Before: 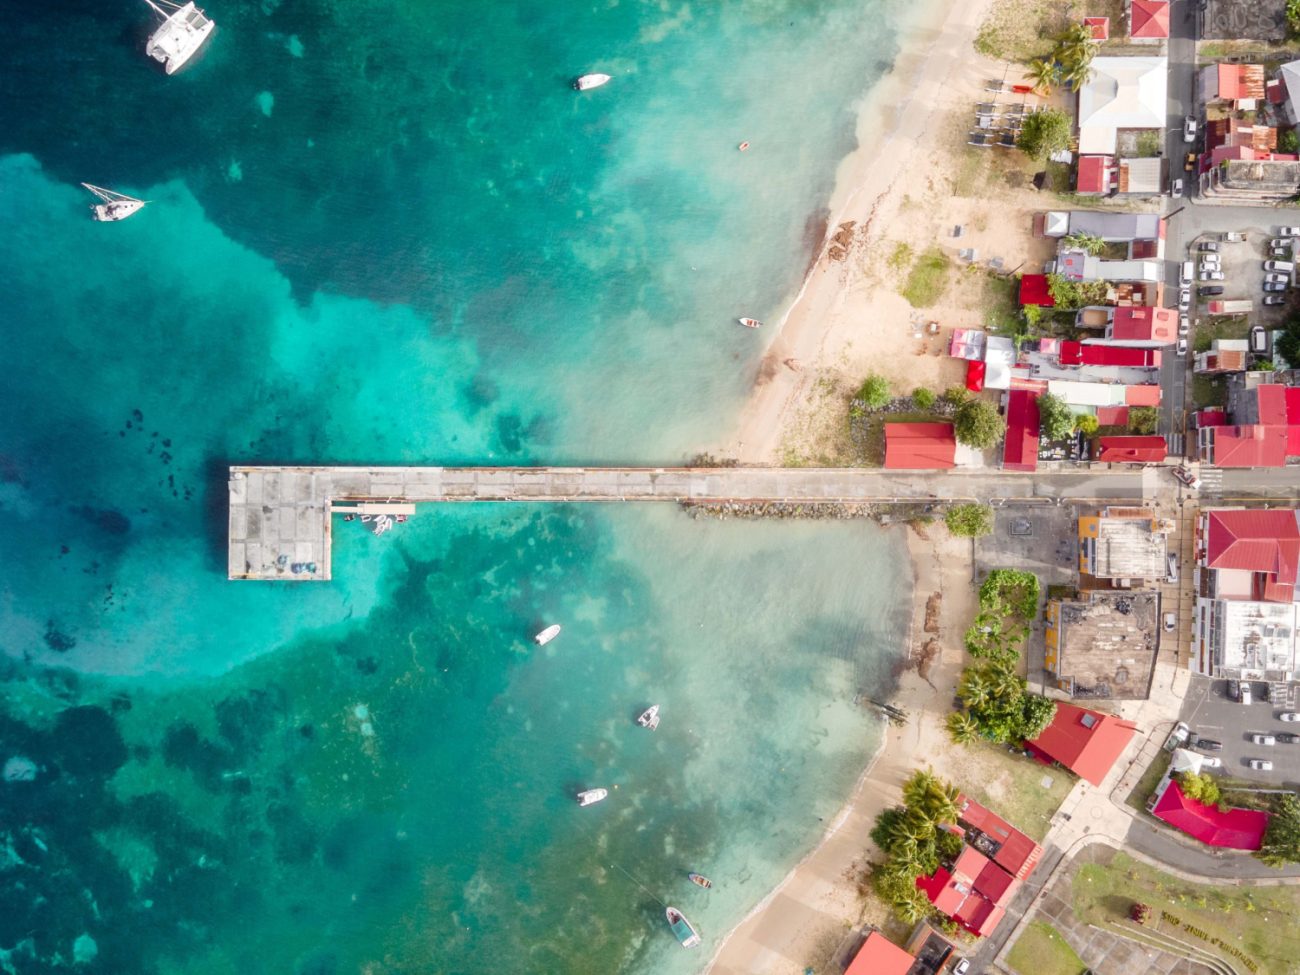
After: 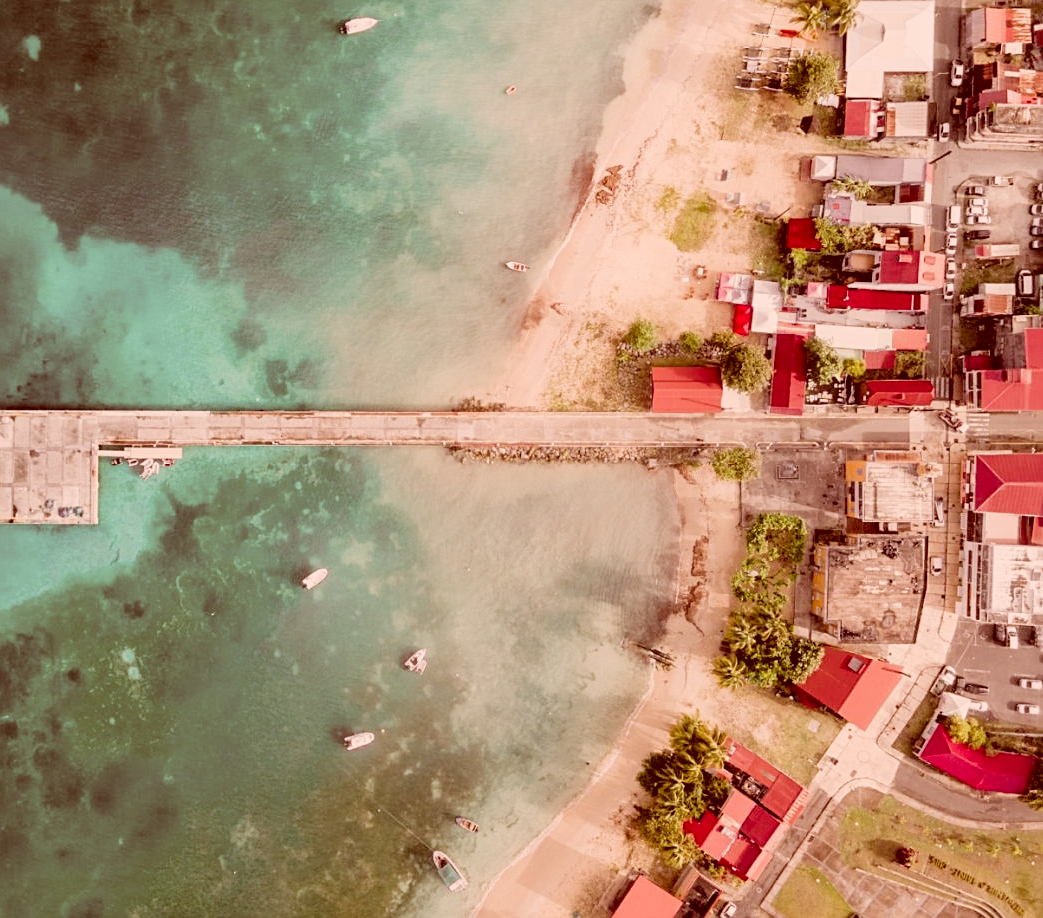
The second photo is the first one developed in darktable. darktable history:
filmic rgb: black relative exposure -5 EV, white relative exposure 3.5 EV, hardness 3.19, contrast 1.2, highlights saturation mix -50%
crop and rotate: left 17.959%, top 5.771%, right 1.742%
color correction: highlights a* 9.03, highlights b* 8.71, shadows a* 40, shadows b* 40, saturation 0.8
sharpen: radius 2.167, amount 0.381, threshold 0
